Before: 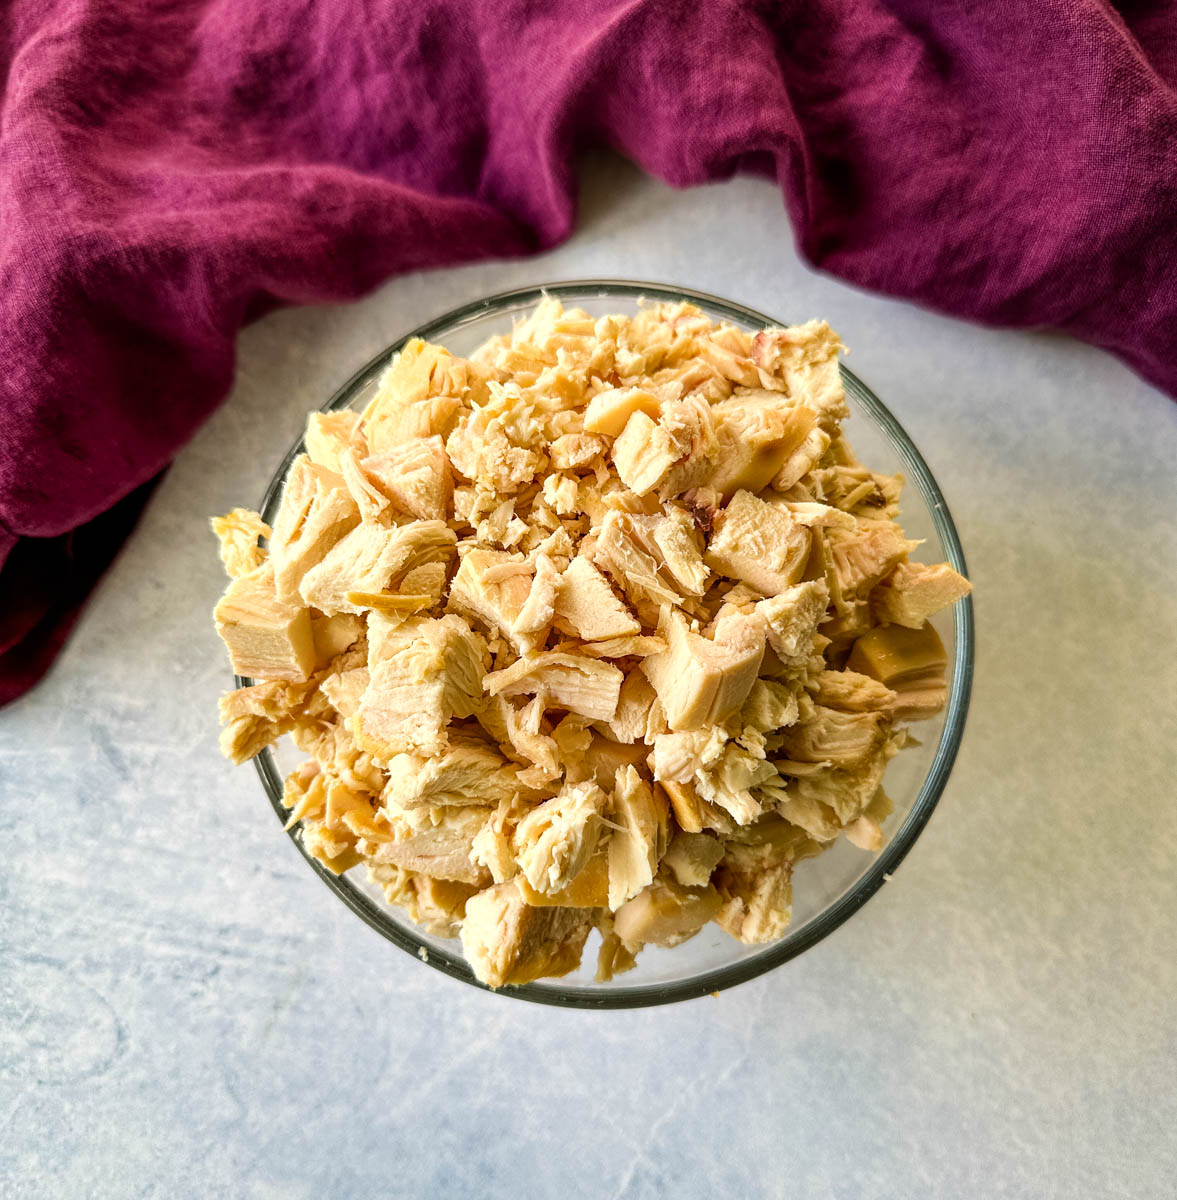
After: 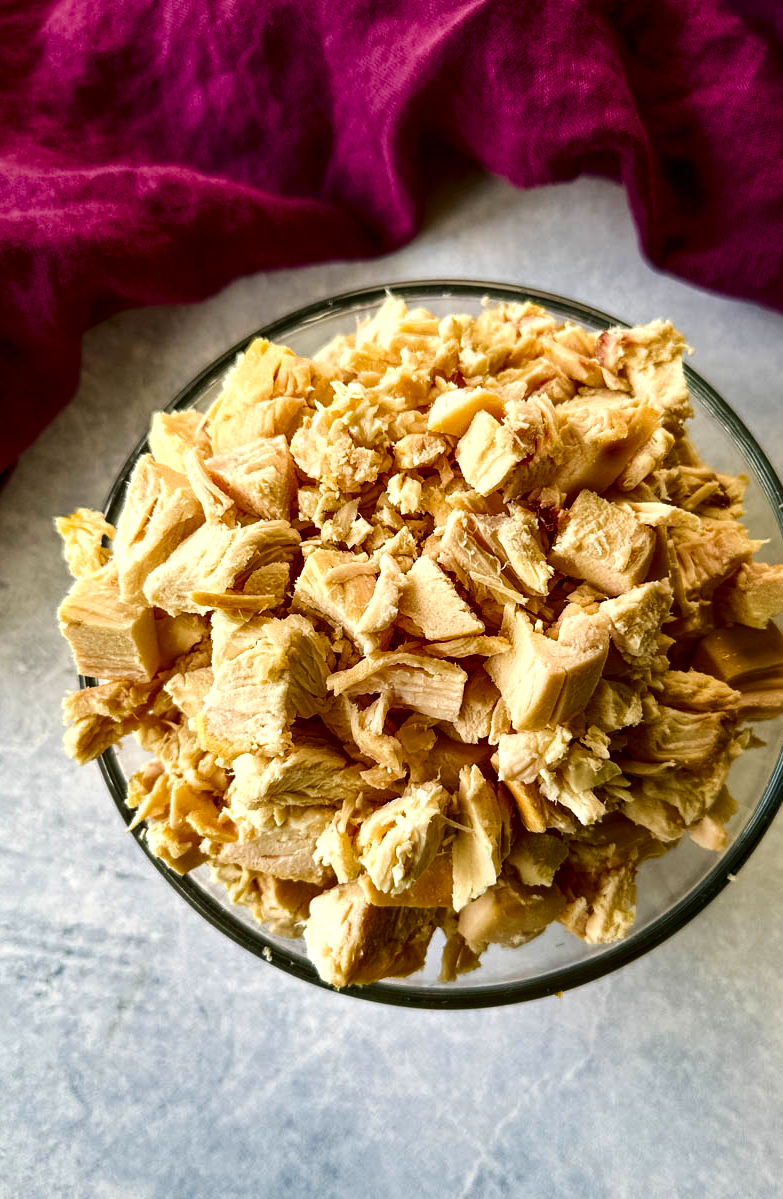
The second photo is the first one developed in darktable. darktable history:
local contrast: mode bilateral grid, contrast 20, coarseness 100, detail 150%, midtone range 0.2
contrast brightness saturation: contrast 0.13, brightness -0.225, saturation 0.138
crop and rotate: left 13.345%, right 20.062%
